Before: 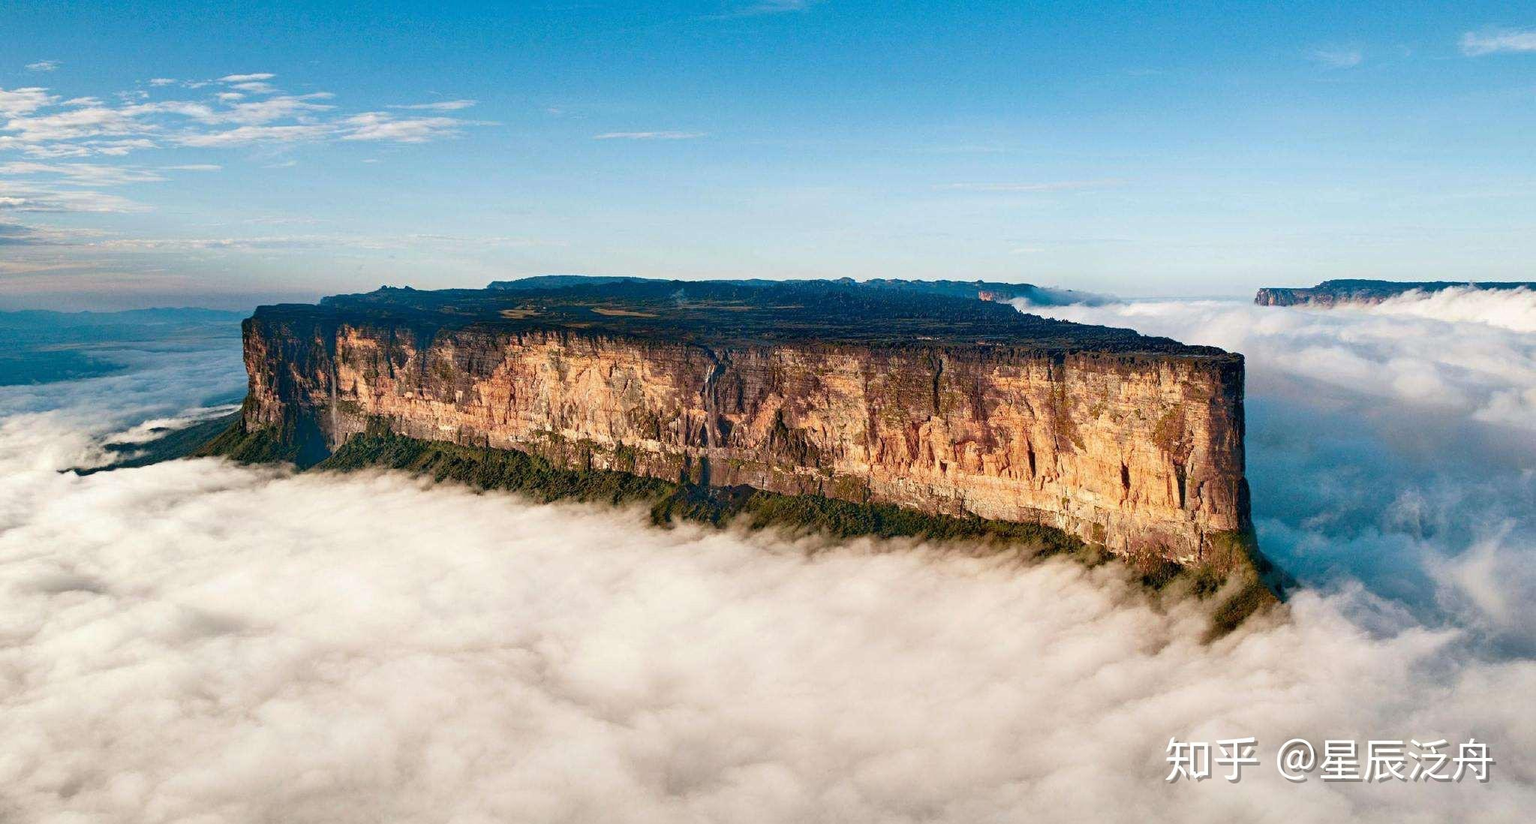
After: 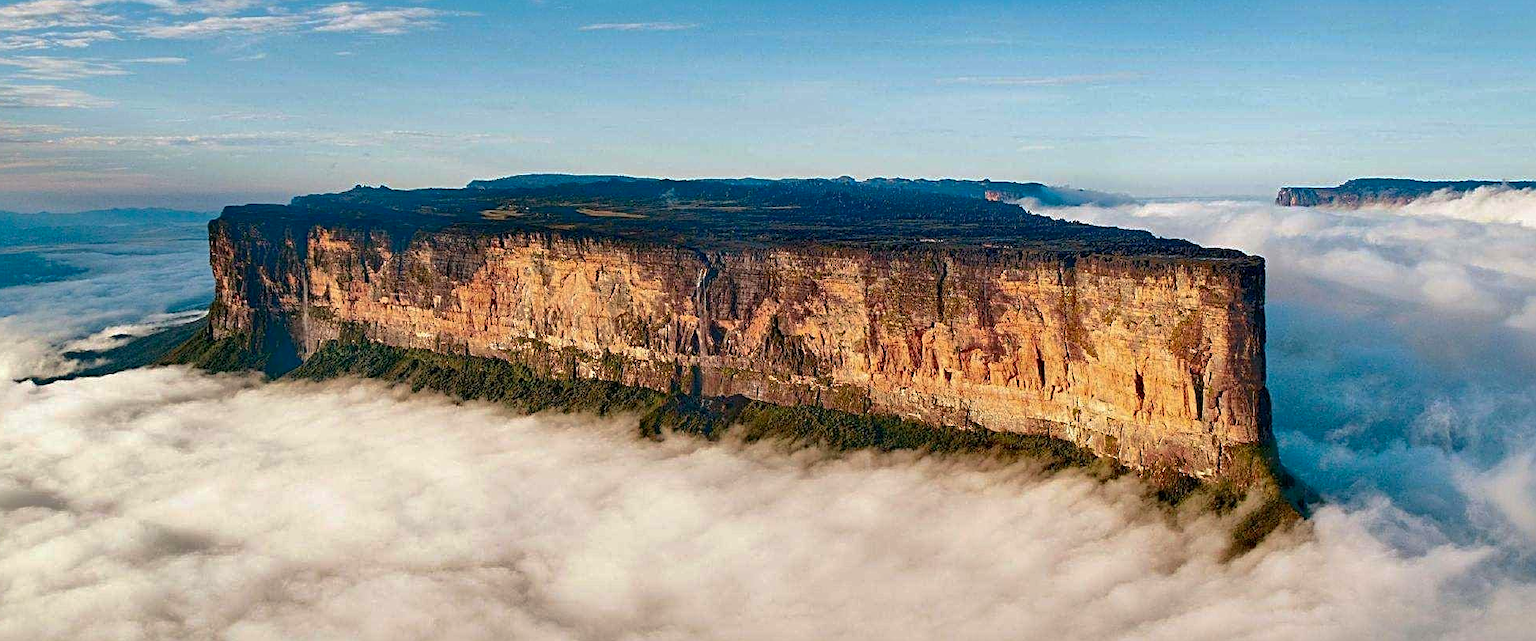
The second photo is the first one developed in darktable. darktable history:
sharpen: on, module defaults
shadows and highlights: shadows 39.49, highlights -59.75
contrast brightness saturation: contrast 0.152, brightness -0.006, saturation 0.096
crop and rotate: left 2.892%, top 13.446%, right 2.205%, bottom 12.686%
